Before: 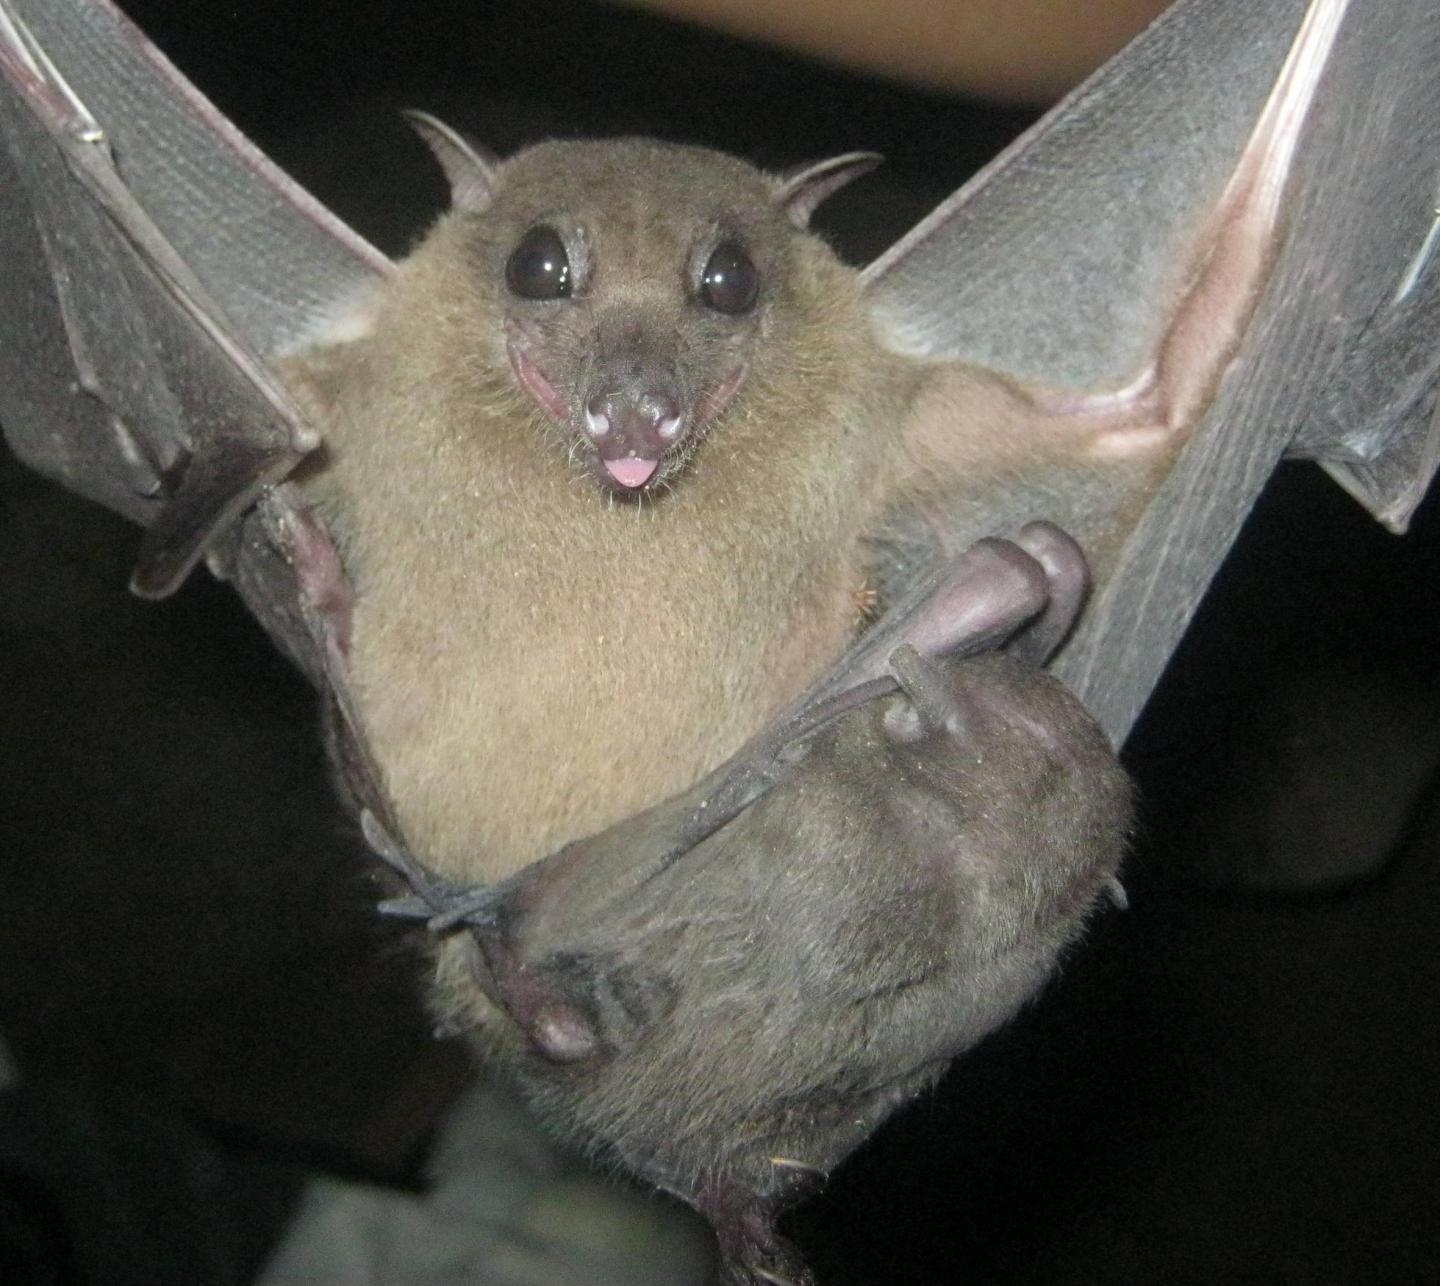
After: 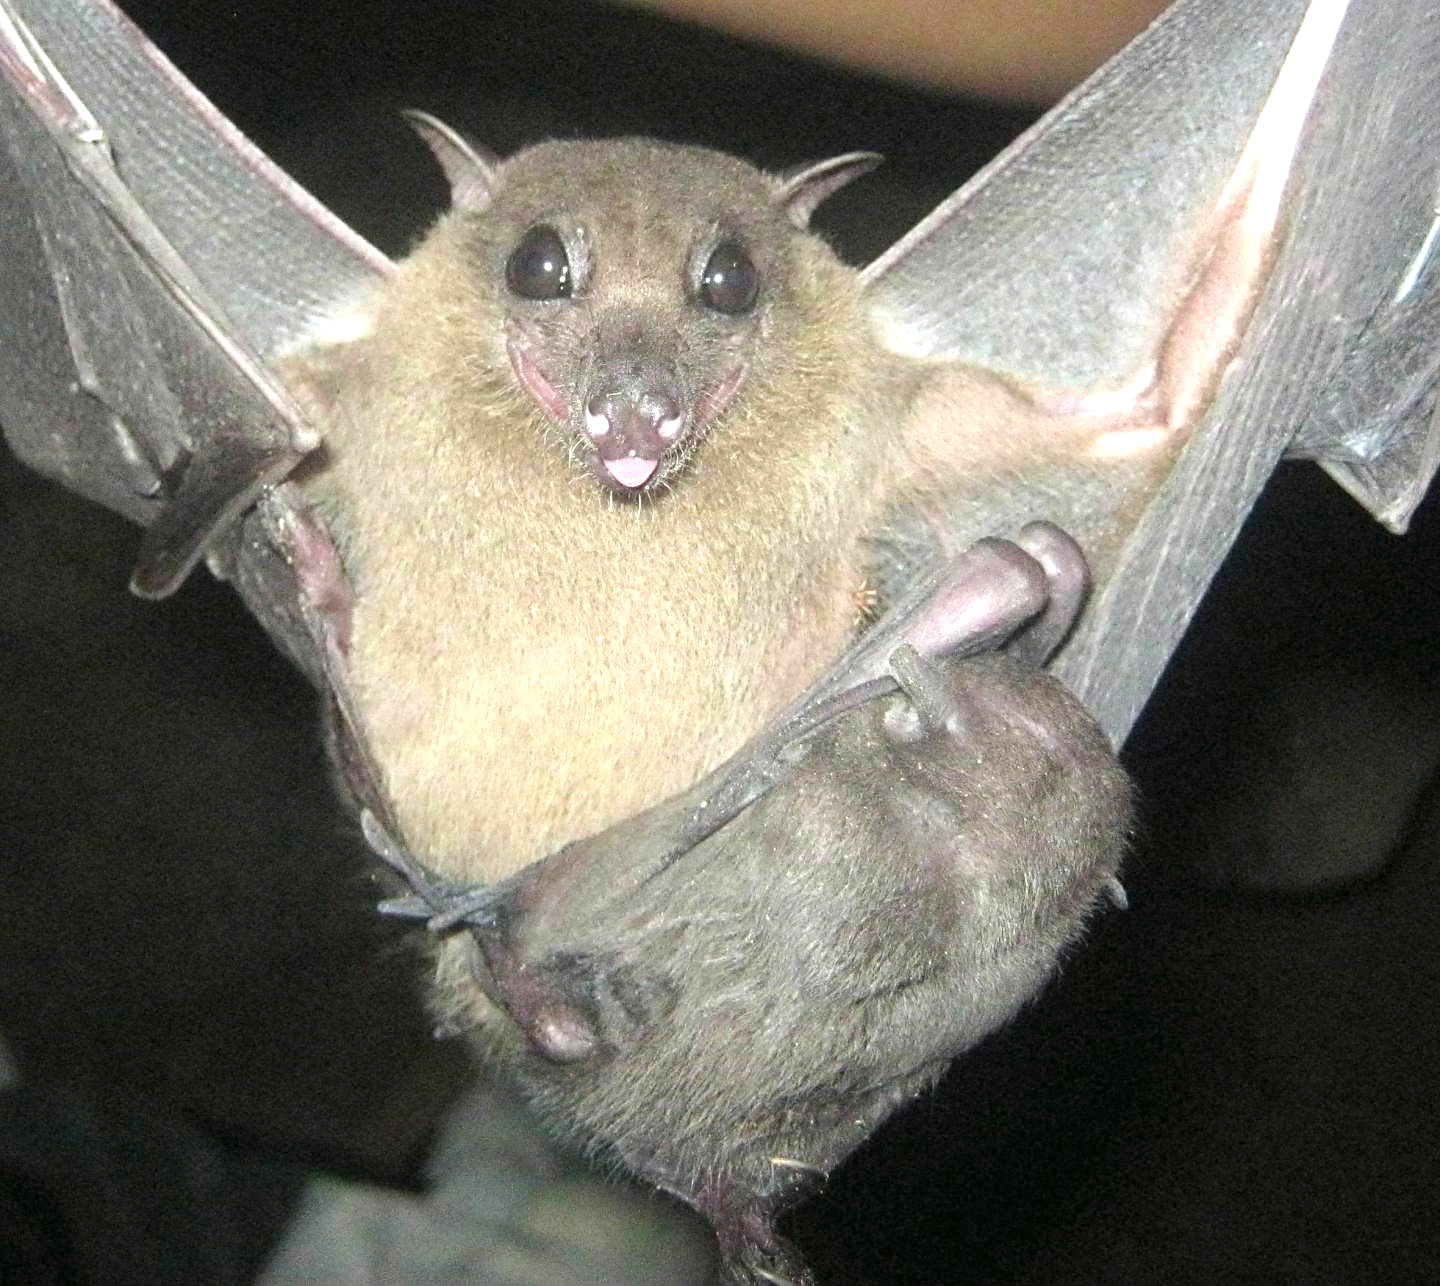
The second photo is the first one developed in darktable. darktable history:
exposure: black level correction 0, exposure 1.001 EV, compensate exposure bias true, compensate highlight preservation false
sharpen: amount 0.461
